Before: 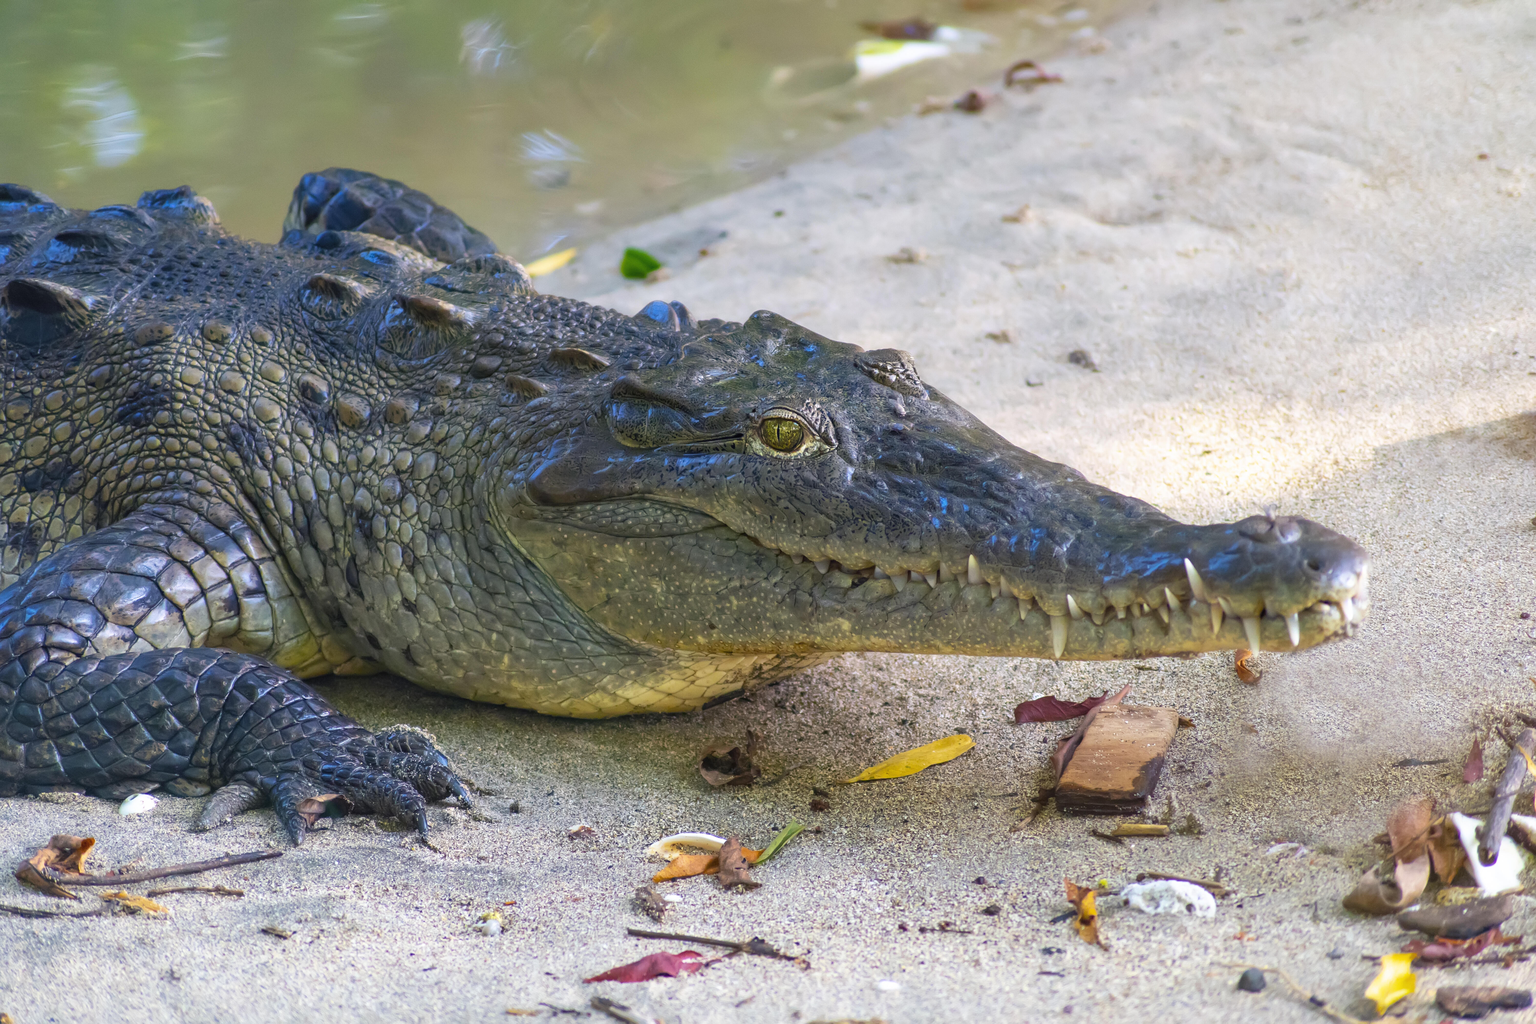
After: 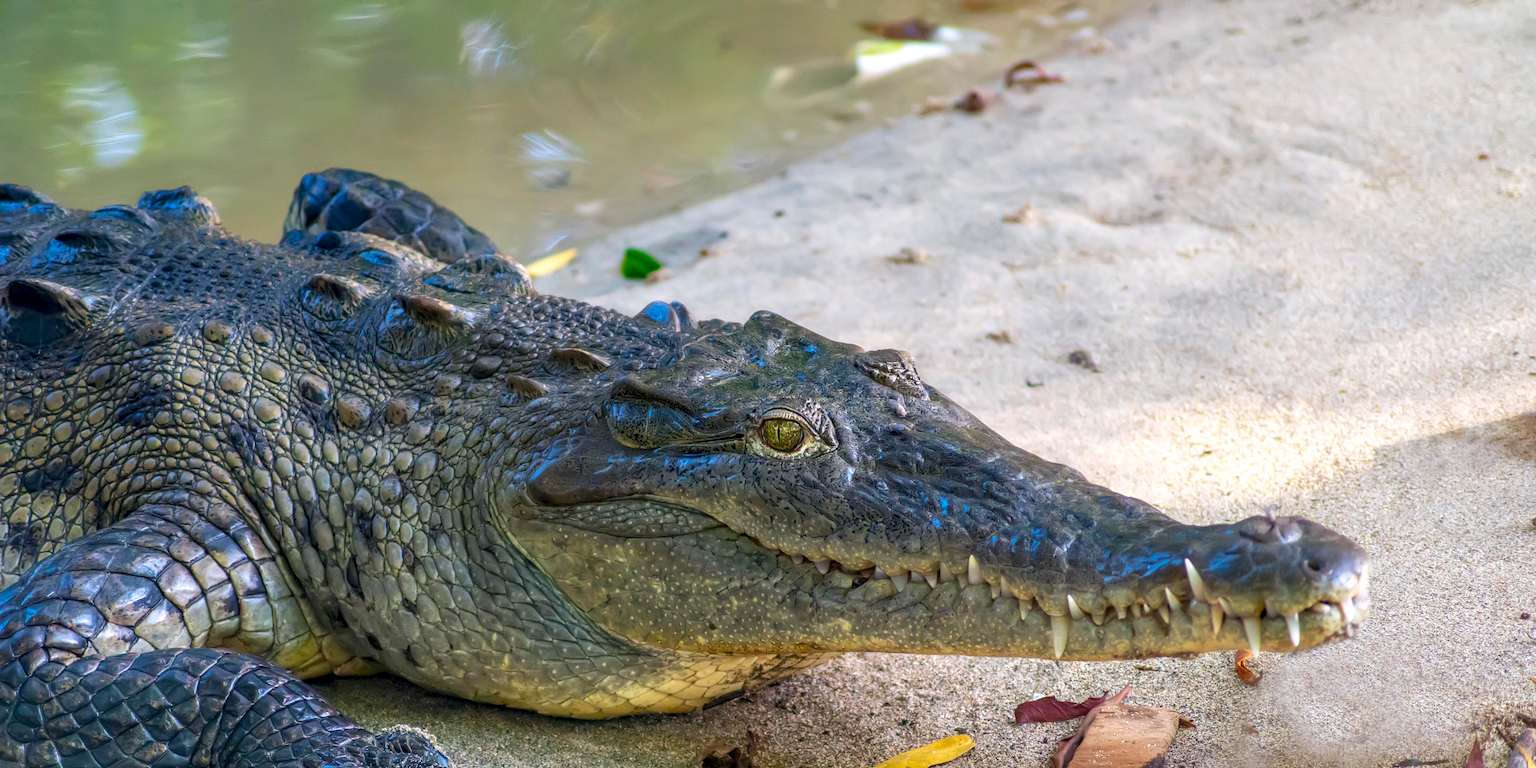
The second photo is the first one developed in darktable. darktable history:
local contrast: detail 130%
crop: bottom 24.99%
